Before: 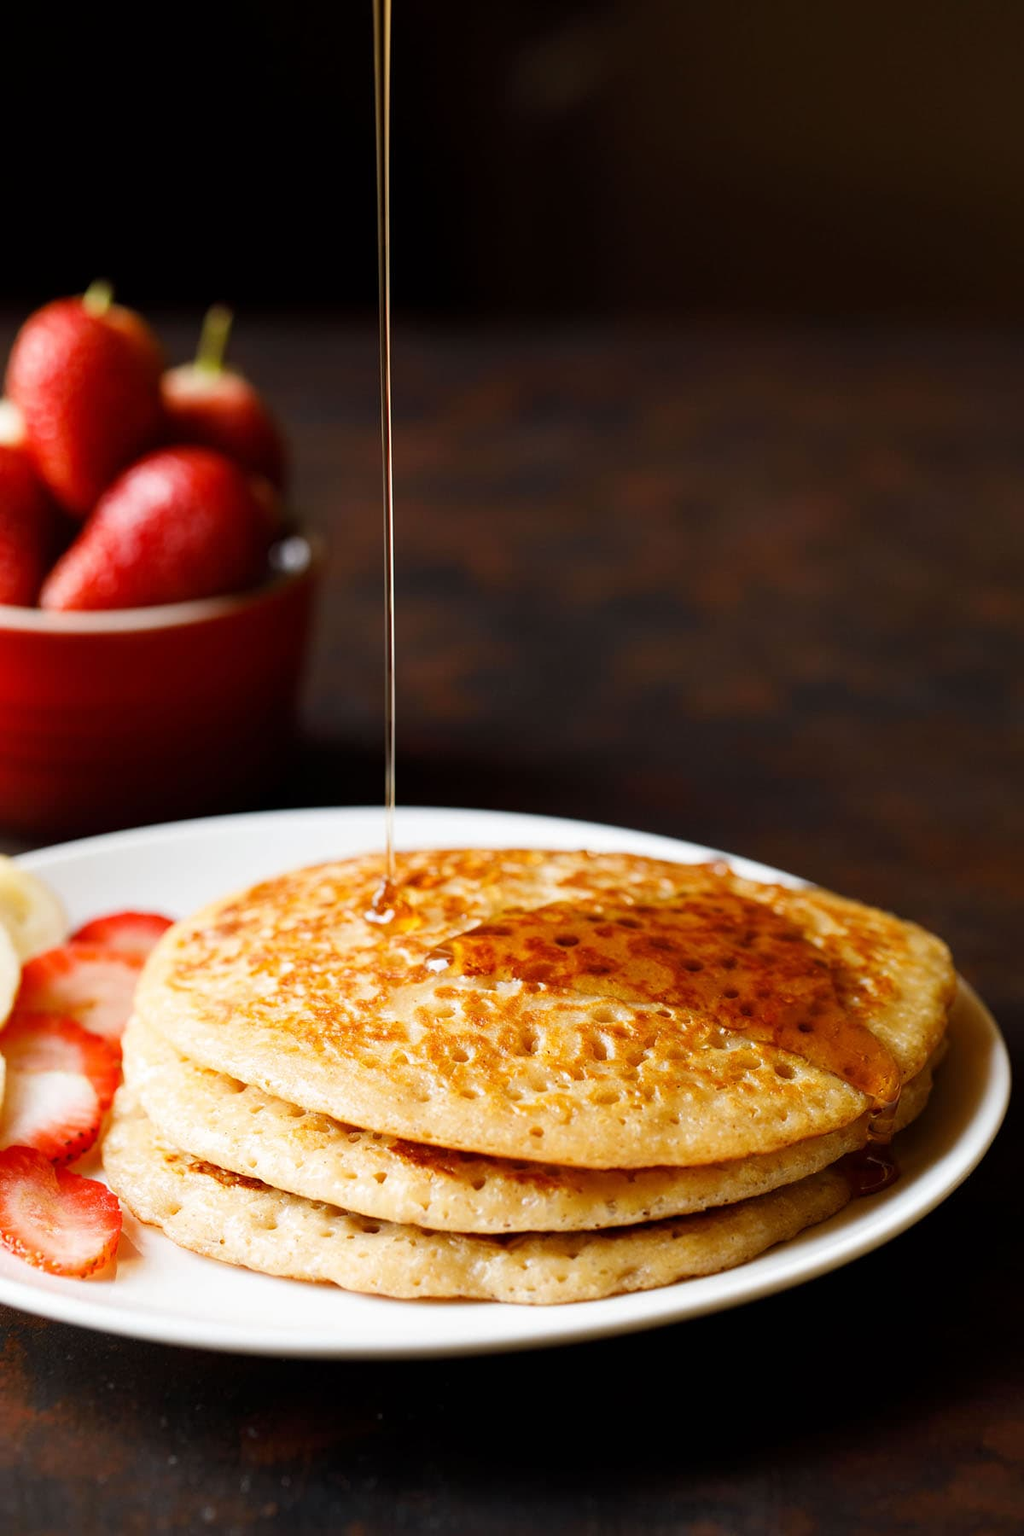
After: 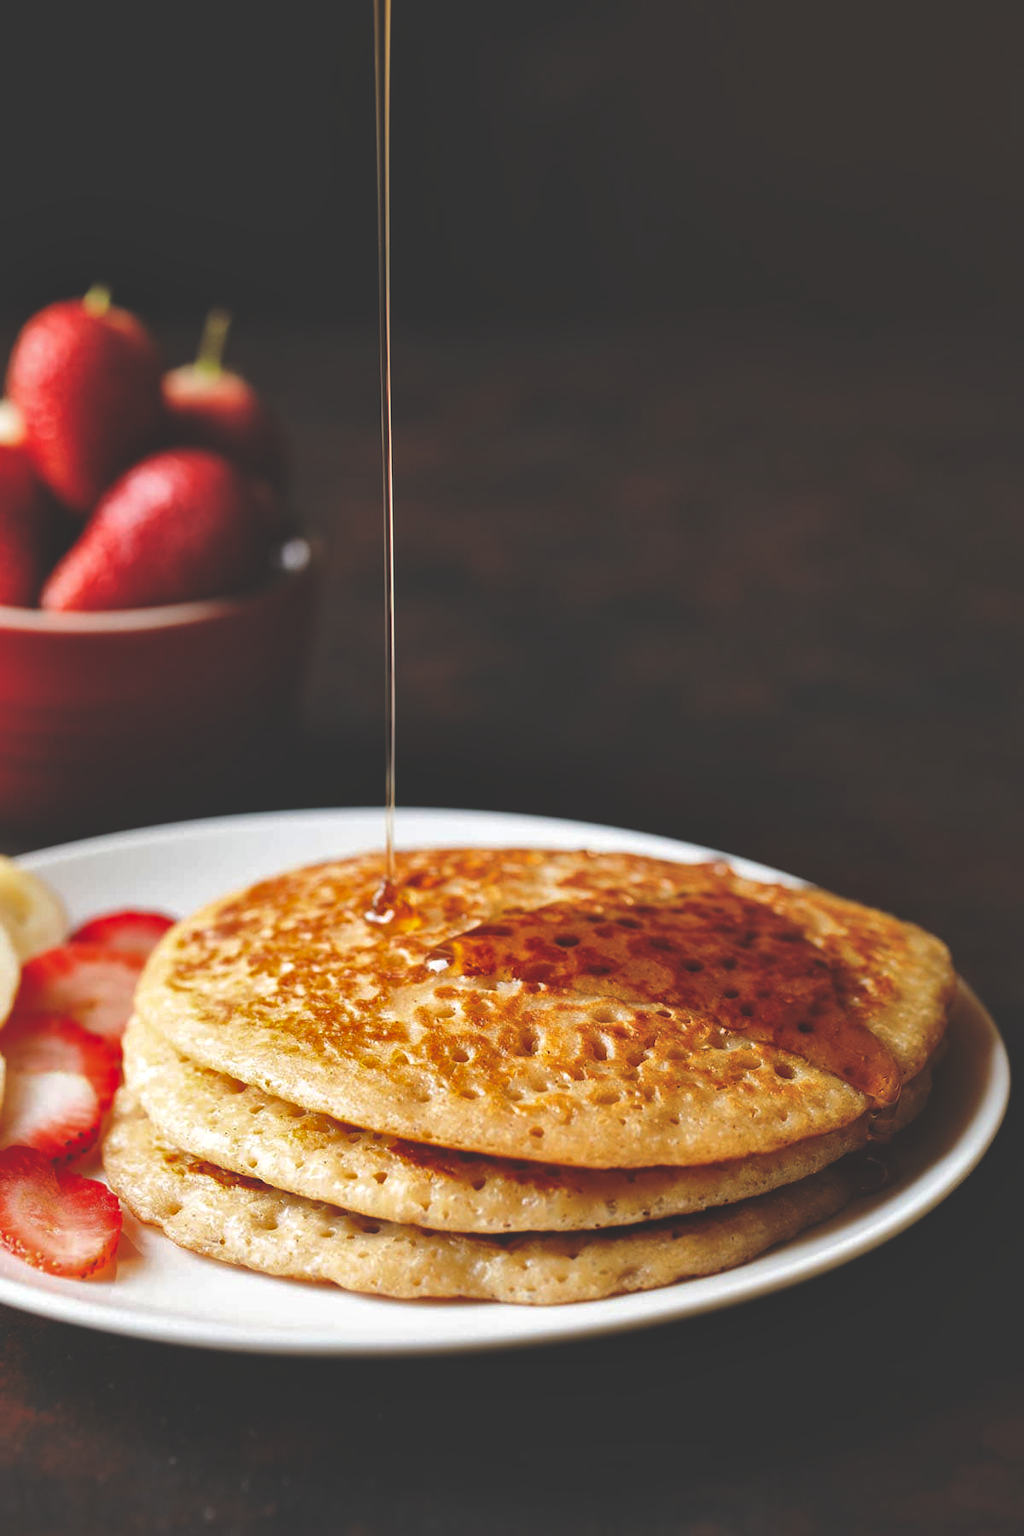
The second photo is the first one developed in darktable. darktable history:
rgb curve: curves: ch0 [(0, 0.186) (0.314, 0.284) (0.775, 0.708) (1, 1)], compensate middle gray true, preserve colors none
local contrast: mode bilateral grid, contrast 20, coarseness 50, detail 132%, midtone range 0.2
shadows and highlights: shadows 30
